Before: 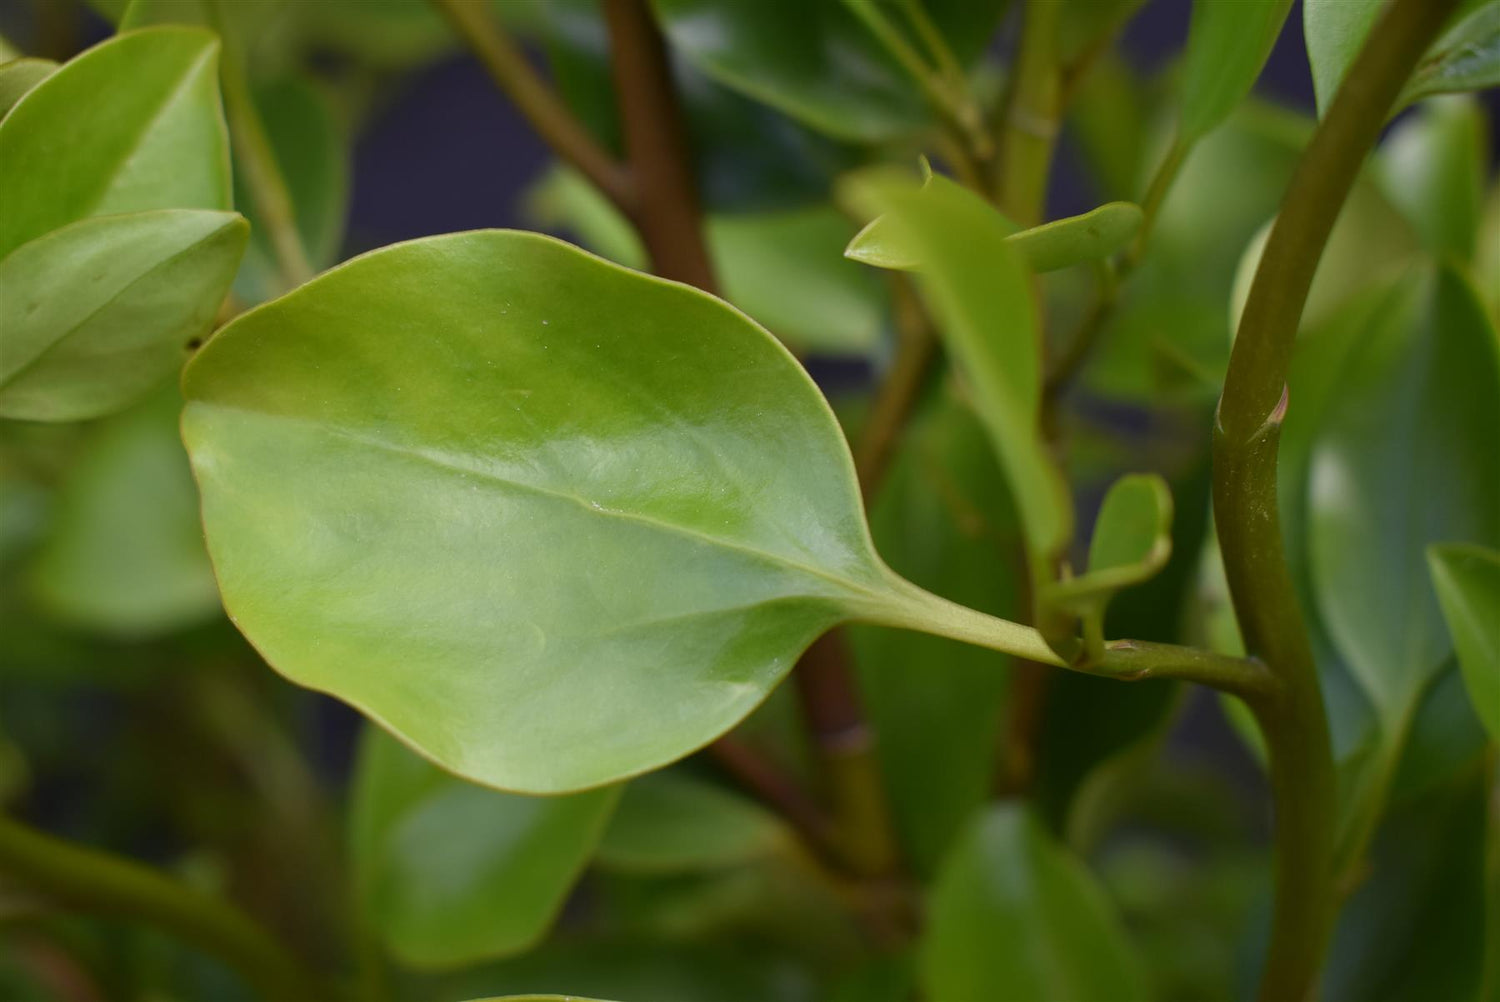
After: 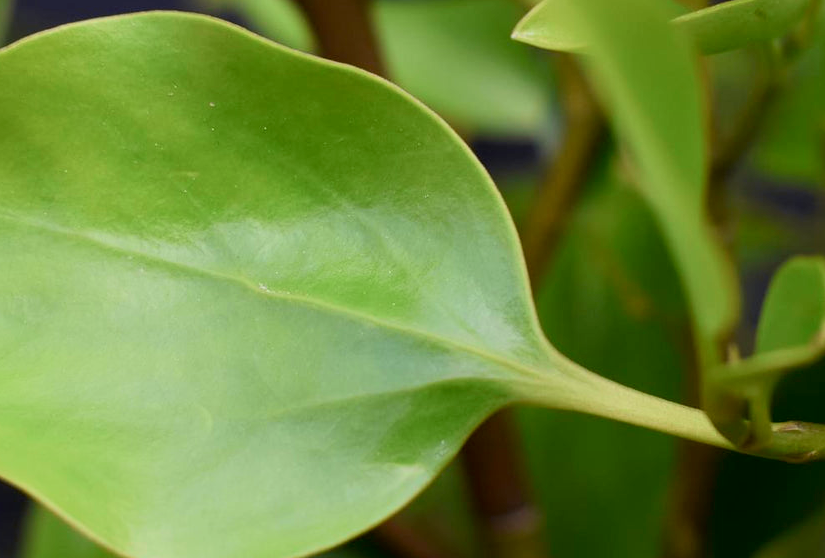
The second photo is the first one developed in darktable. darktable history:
crop and rotate: left 22.233%, top 21.83%, right 22.75%, bottom 22.457%
tone curve: curves: ch0 [(0, 0.013) (0.054, 0.018) (0.205, 0.191) (0.289, 0.292) (0.39, 0.424) (0.493, 0.551) (0.666, 0.743) (0.795, 0.841) (1, 0.998)]; ch1 [(0, 0) (0.385, 0.343) (0.439, 0.415) (0.494, 0.495) (0.501, 0.501) (0.51, 0.509) (0.548, 0.554) (0.586, 0.601) (0.66, 0.687) (0.783, 0.804) (1, 1)]; ch2 [(0, 0) (0.304, 0.31) (0.403, 0.399) (0.441, 0.428) (0.47, 0.469) (0.498, 0.496) (0.524, 0.538) (0.566, 0.579) (0.633, 0.665) (0.7, 0.711) (1, 1)], color space Lab, independent channels, preserve colors none
contrast brightness saturation: saturation -0.051
